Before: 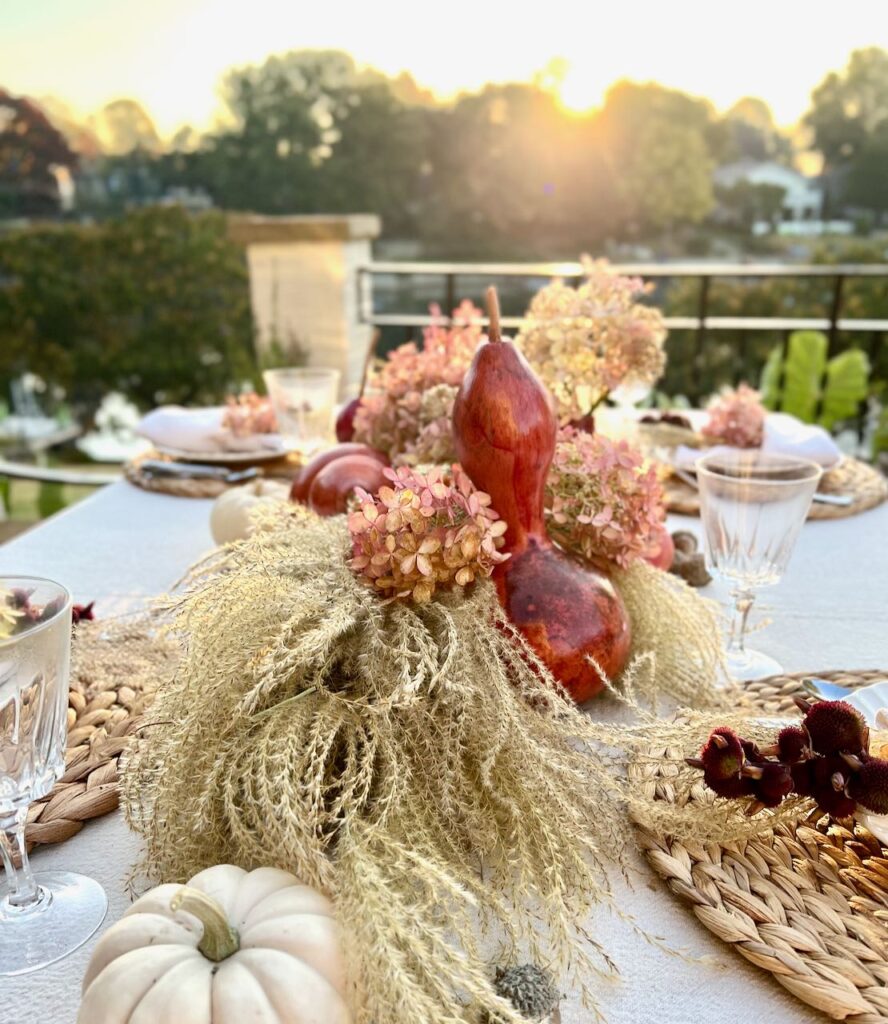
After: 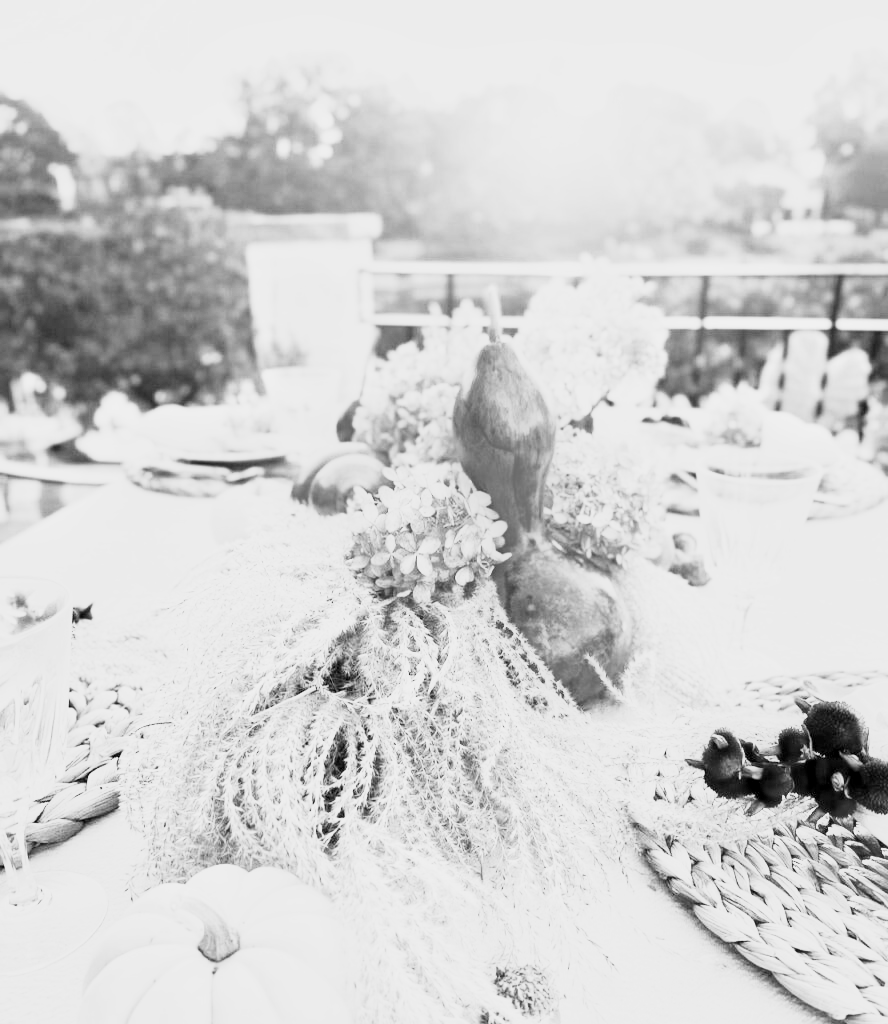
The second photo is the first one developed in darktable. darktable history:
monochrome: a -92.57, b 58.91
base curve: curves: ch0 [(0, 0) (0.495, 0.917) (1, 1)]
